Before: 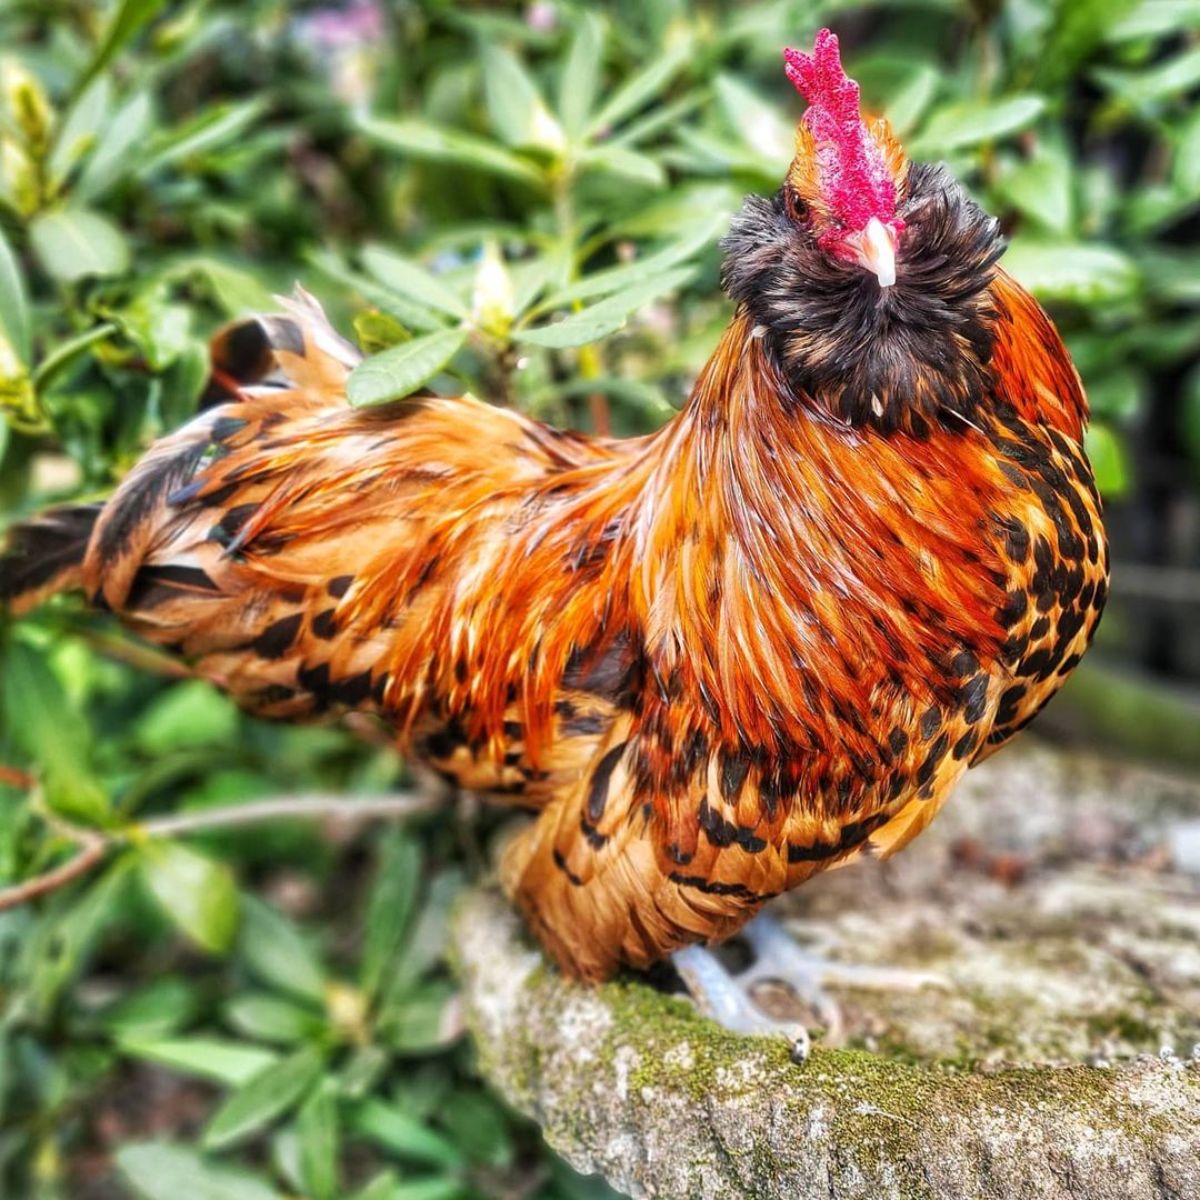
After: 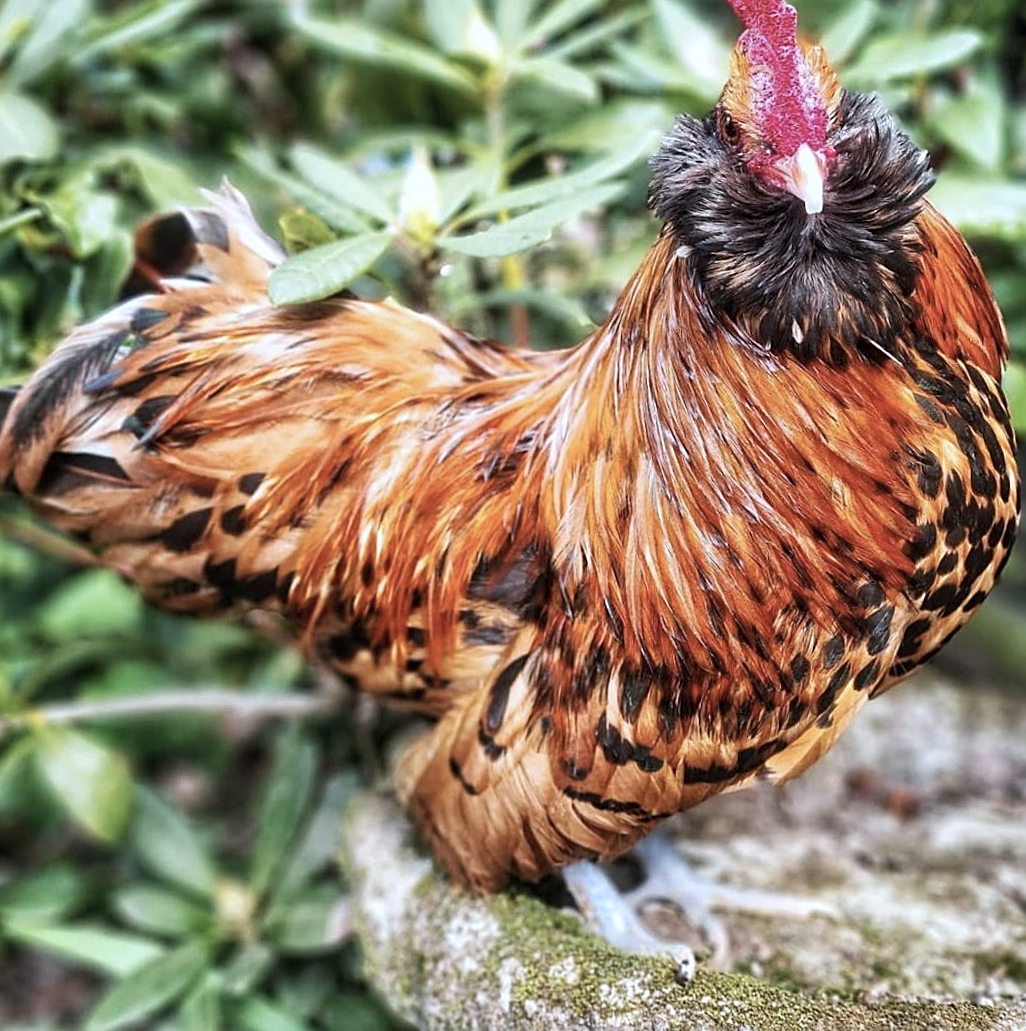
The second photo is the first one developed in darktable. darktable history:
crop and rotate: angle -3.13°, left 5.256%, top 5.189%, right 4.667%, bottom 4.282%
color correction: highlights a* -0.773, highlights b* -8.87
contrast brightness saturation: contrast 0.096, saturation -0.284
sharpen: on, module defaults
